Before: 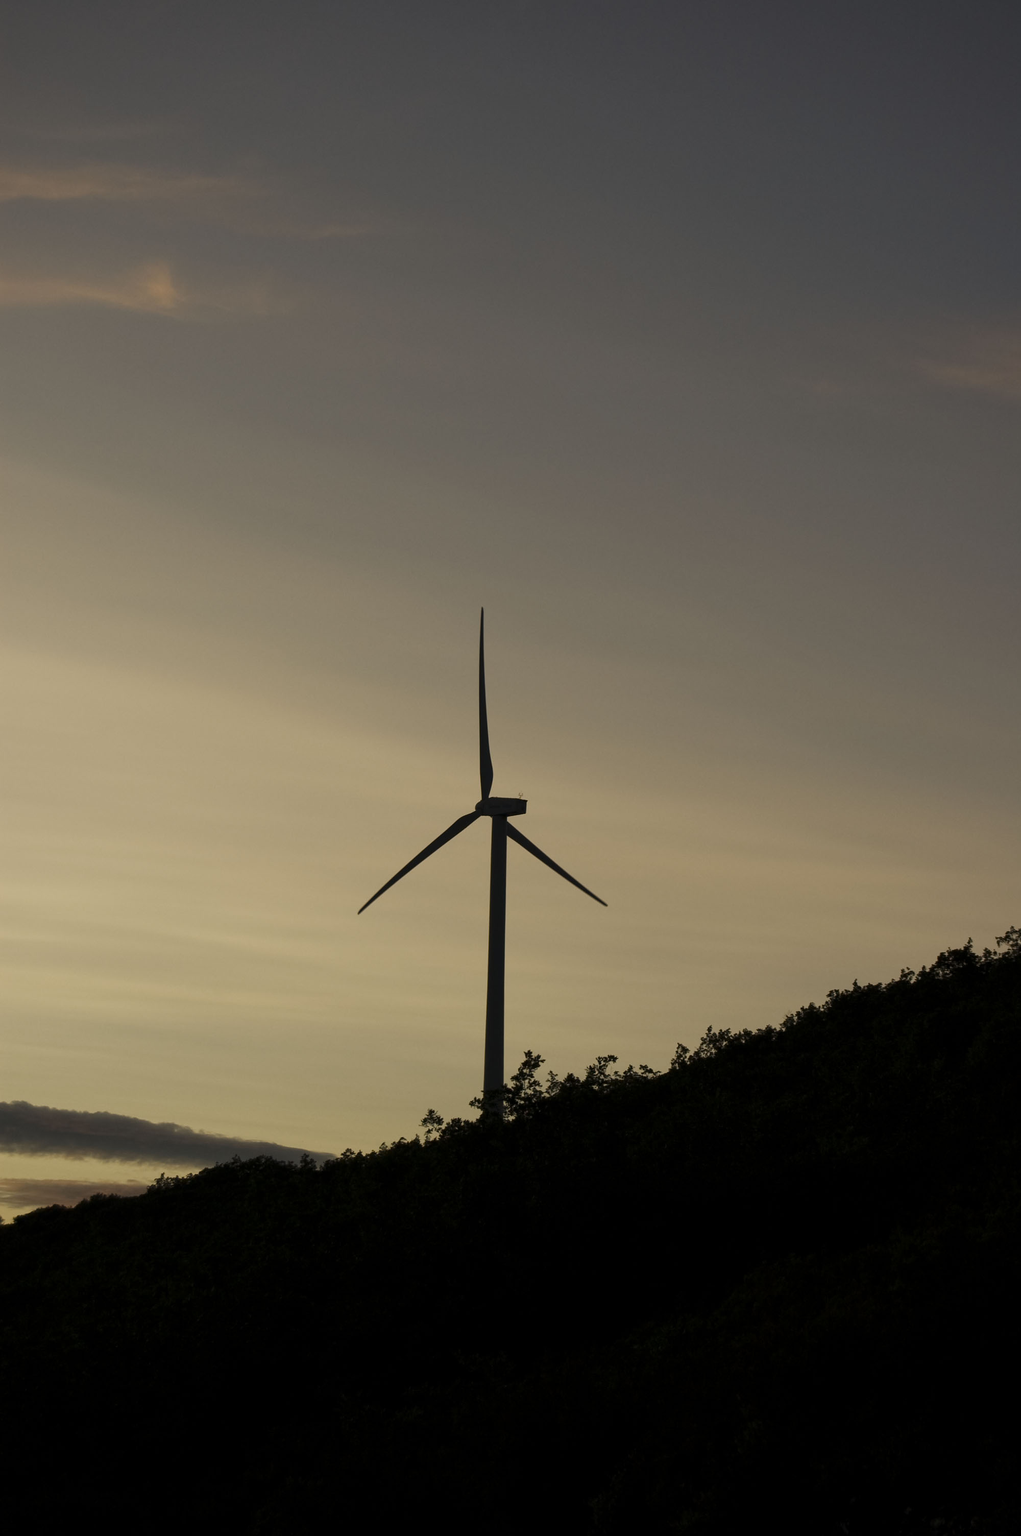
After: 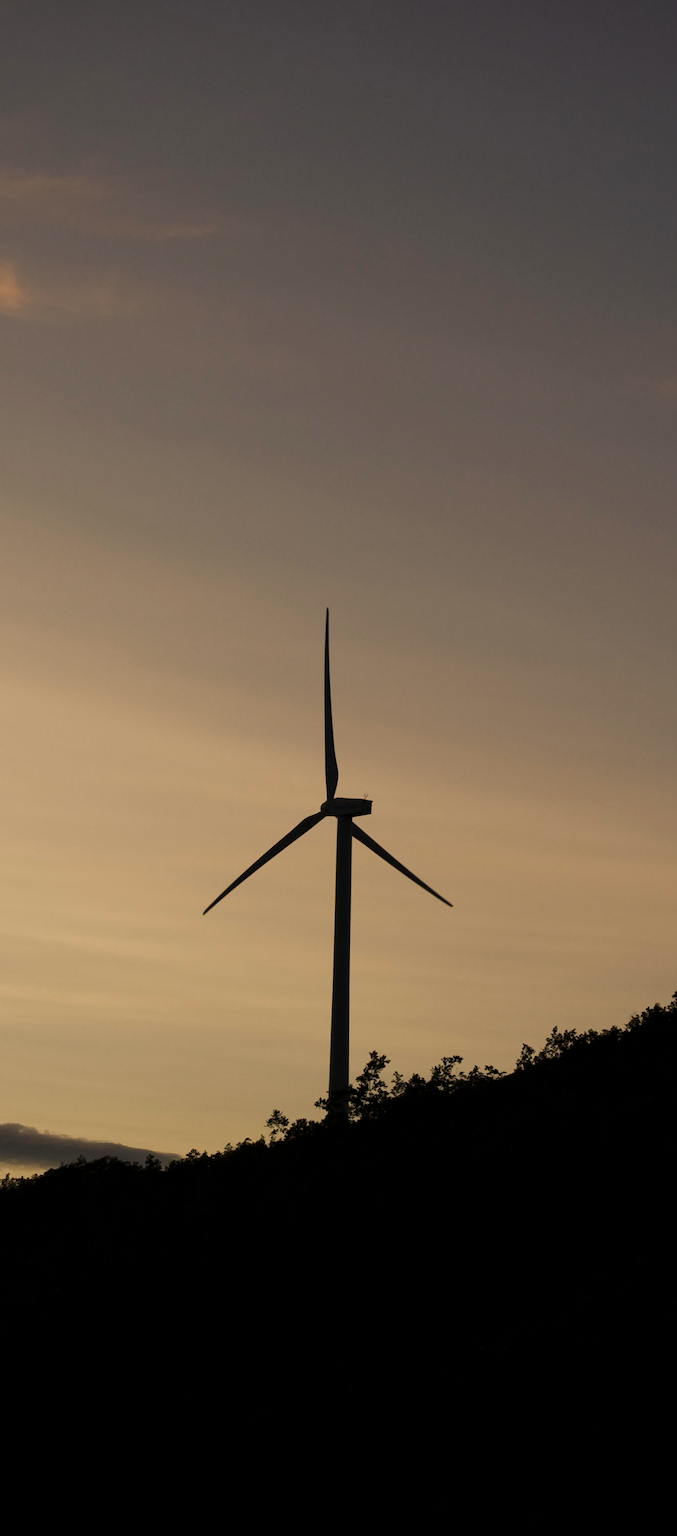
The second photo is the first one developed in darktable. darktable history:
color correction: highlights a* 6.03, highlights b* 4.77
crop and rotate: left 15.245%, right 18.418%
